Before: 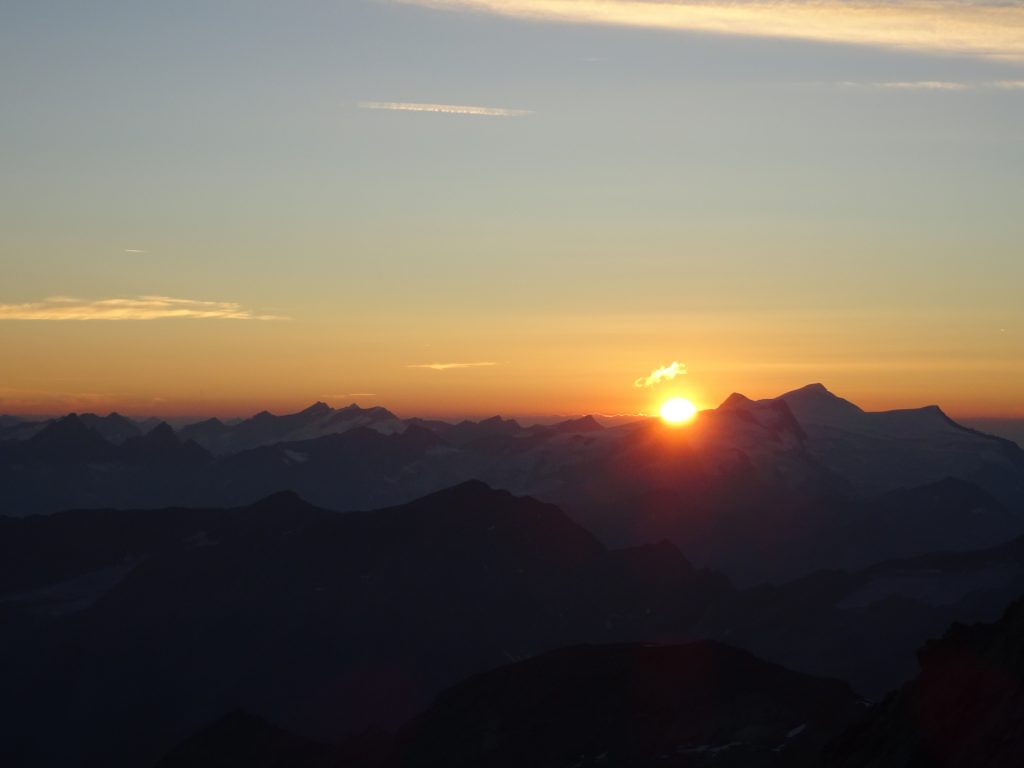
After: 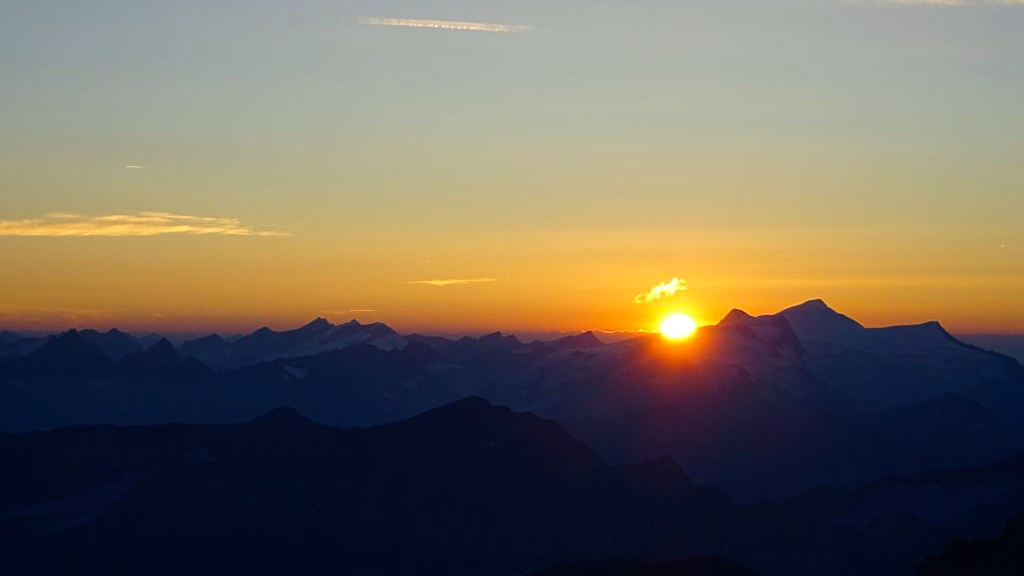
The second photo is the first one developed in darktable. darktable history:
crop: top 11.02%, bottom 13.928%
sharpen: on, module defaults
color balance rgb: shadows lift › luminance -41.054%, shadows lift › chroma 14.071%, shadows lift › hue 259.27°, power › hue 71.28°, perceptual saturation grading › global saturation 19.911%, global vibrance 9.445%
